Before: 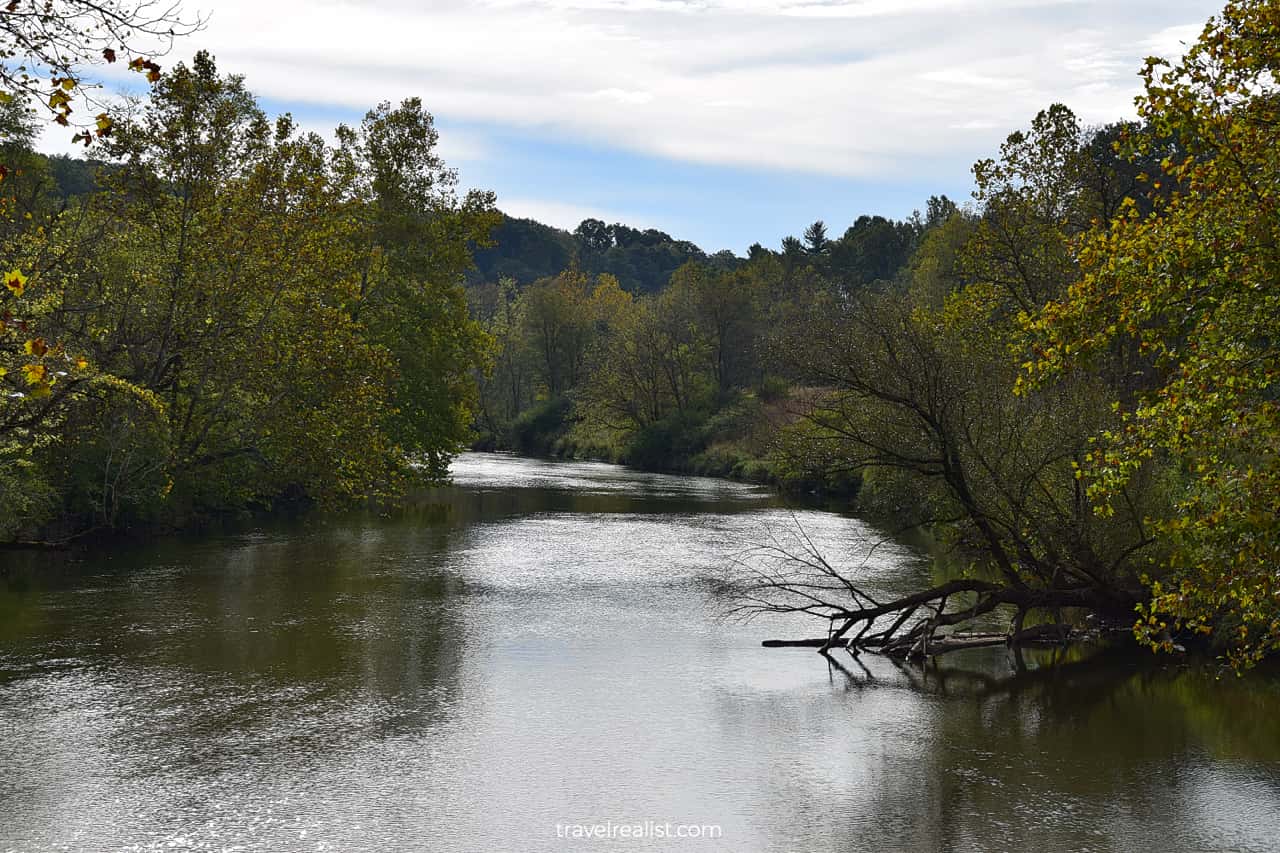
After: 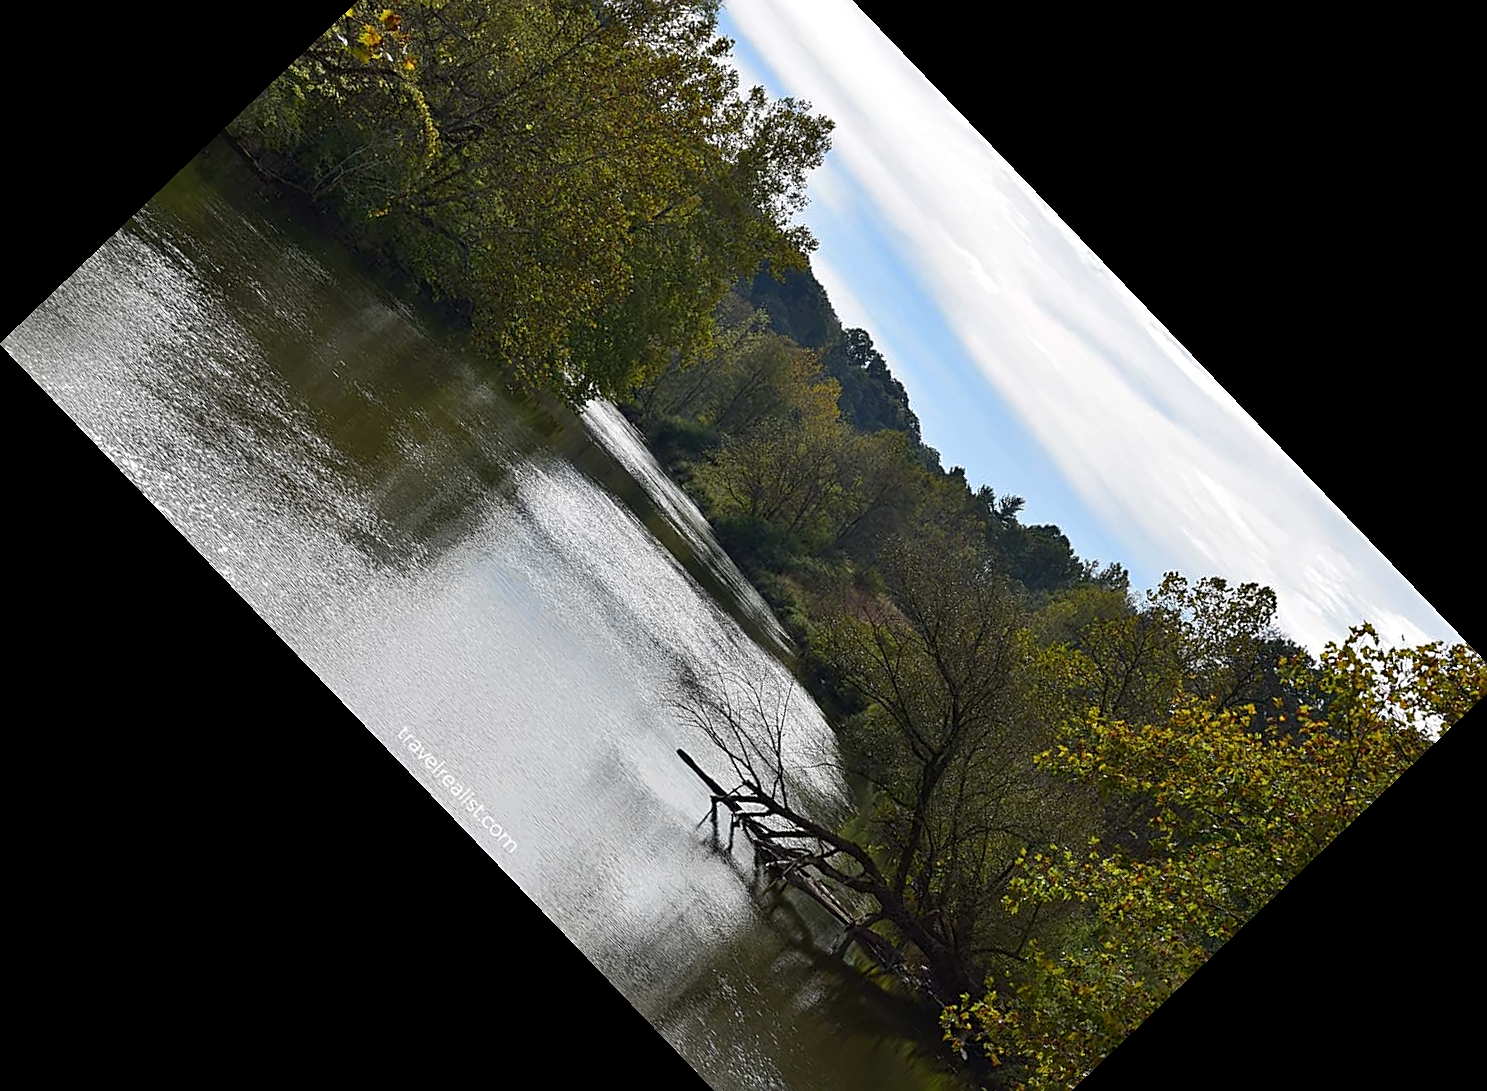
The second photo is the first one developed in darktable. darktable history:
sharpen: on, module defaults
crop and rotate: angle -46.26°, top 16.234%, right 0.912%, bottom 11.704%
